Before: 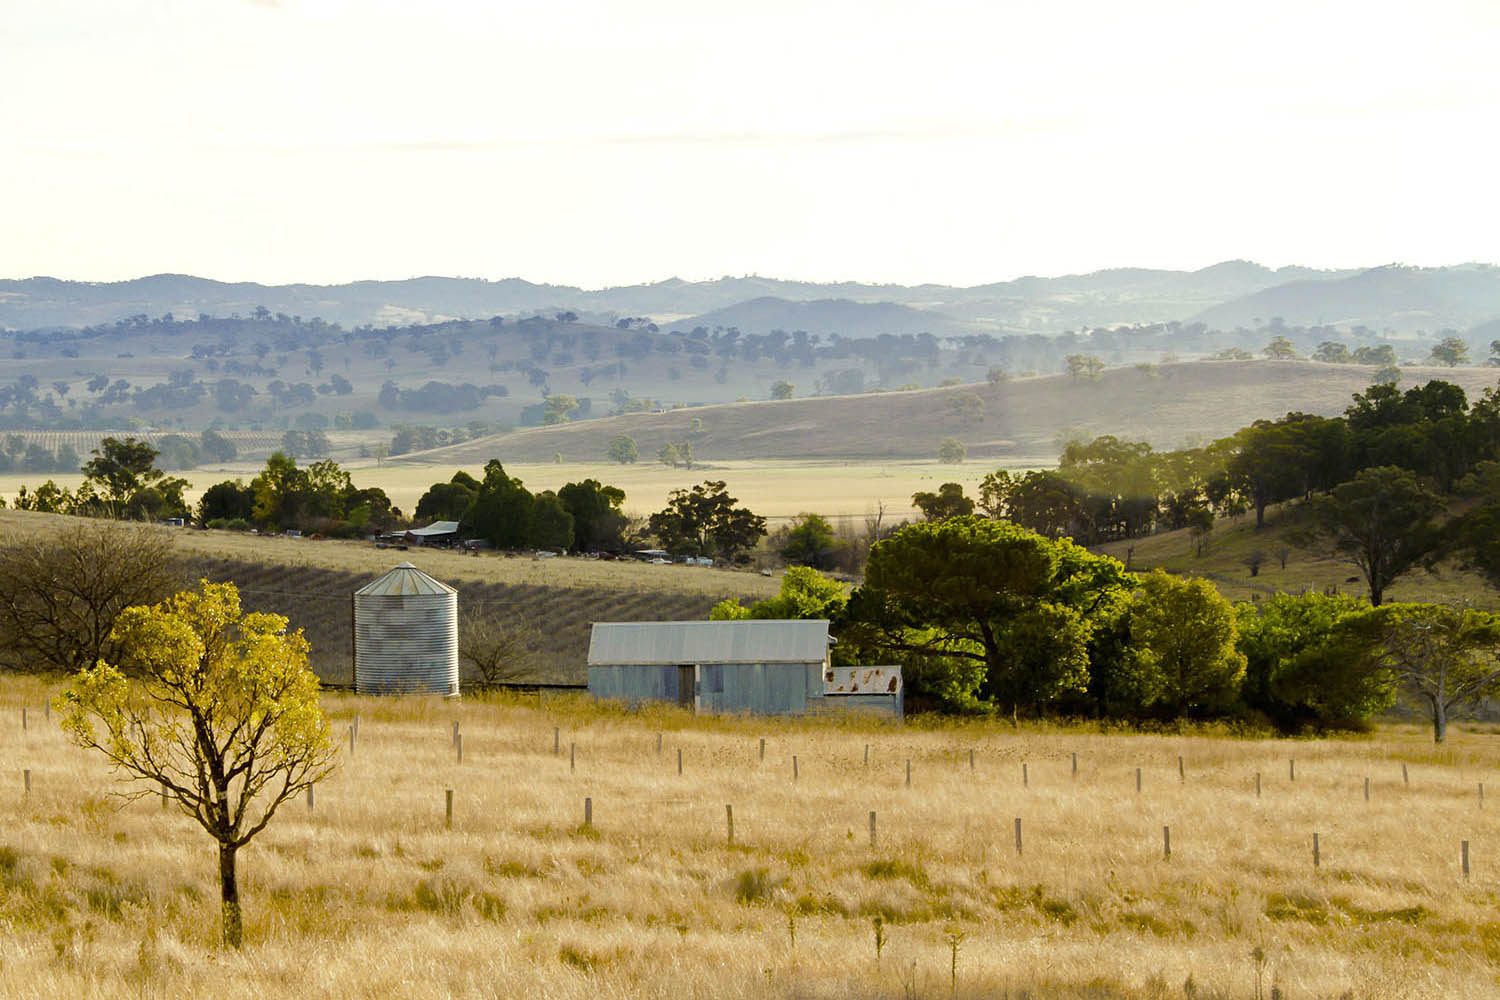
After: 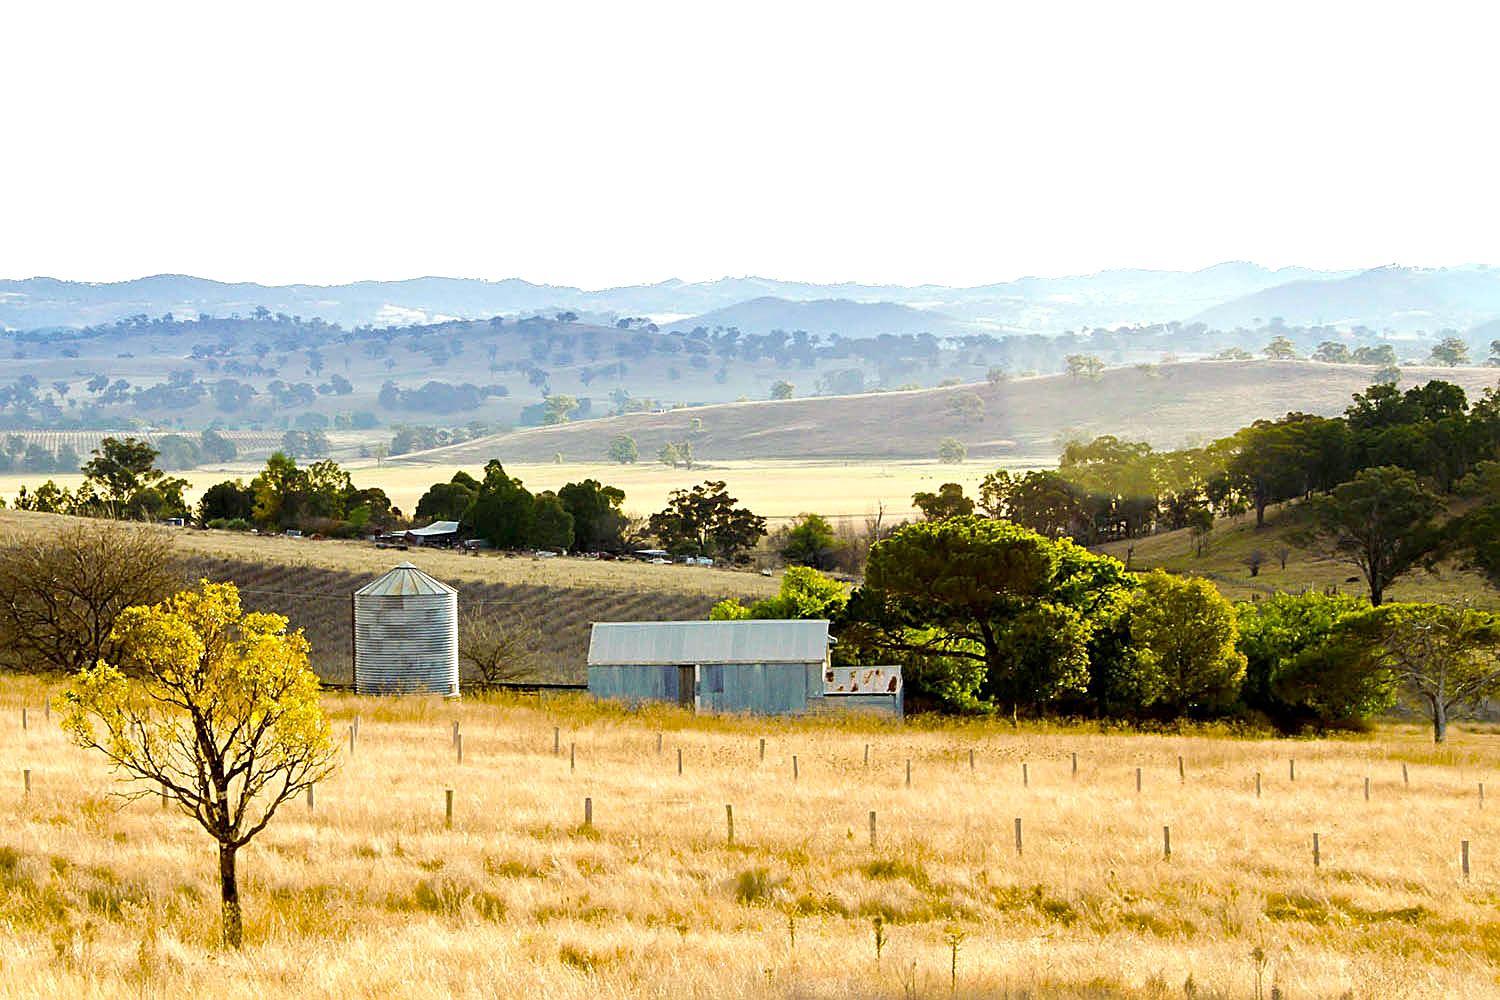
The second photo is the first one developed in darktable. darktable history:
exposure: exposure 0.6 EV, compensate highlight preservation false
white balance: red 0.983, blue 1.036
sharpen: on, module defaults
